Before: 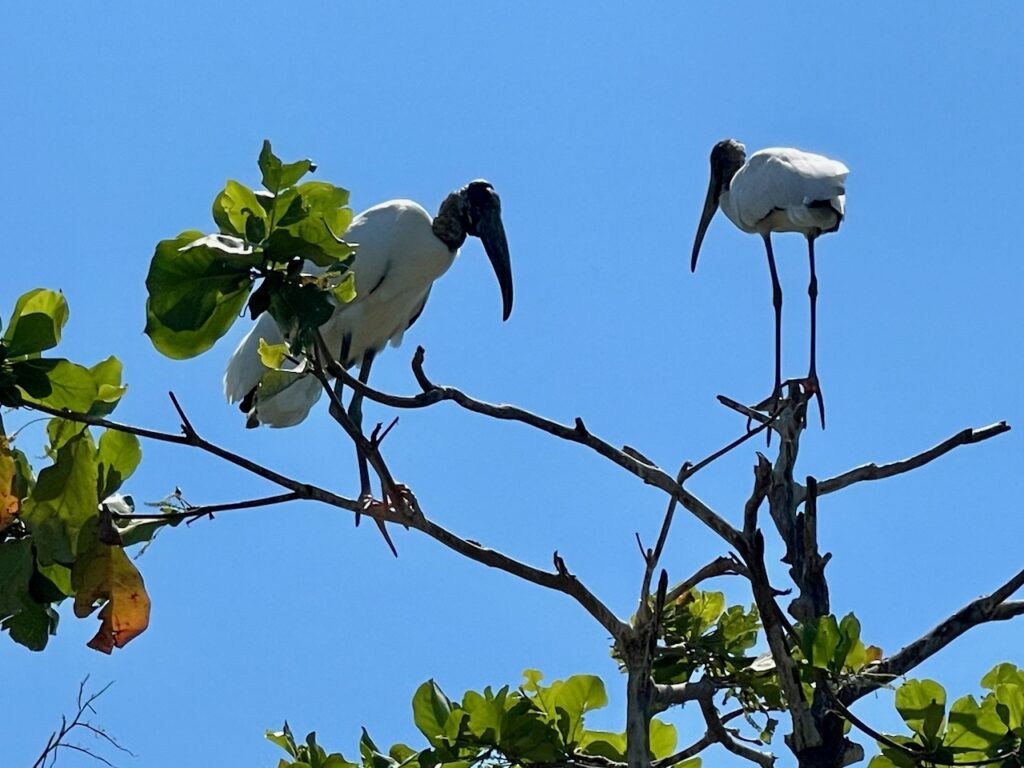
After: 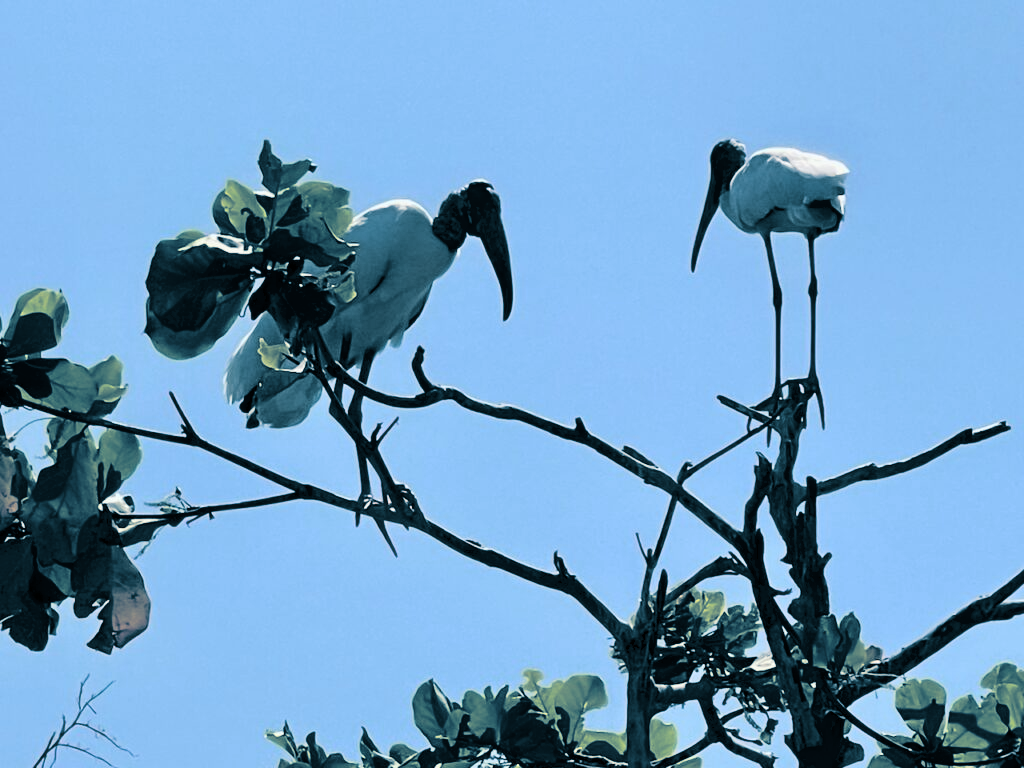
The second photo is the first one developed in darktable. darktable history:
split-toning: shadows › hue 212.4°, balance -70
contrast brightness saturation: contrast 0.1, brightness 0.02, saturation 0.02
tone curve: curves: ch0 [(0, 0) (0.003, 0.031) (0.011, 0.041) (0.025, 0.054) (0.044, 0.06) (0.069, 0.083) (0.1, 0.108) (0.136, 0.135) (0.177, 0.179) (0.224, 0.231) (0.277, 0.294) (0.335, 0.378) (0.399, 0.463) (0.468, 0.552) (0.543, 0.627) (0.623, 0.694) (0.709, 0.776) (0.801, 0.849) (0.898, 0.905) (1, 1)], preserve colors none
